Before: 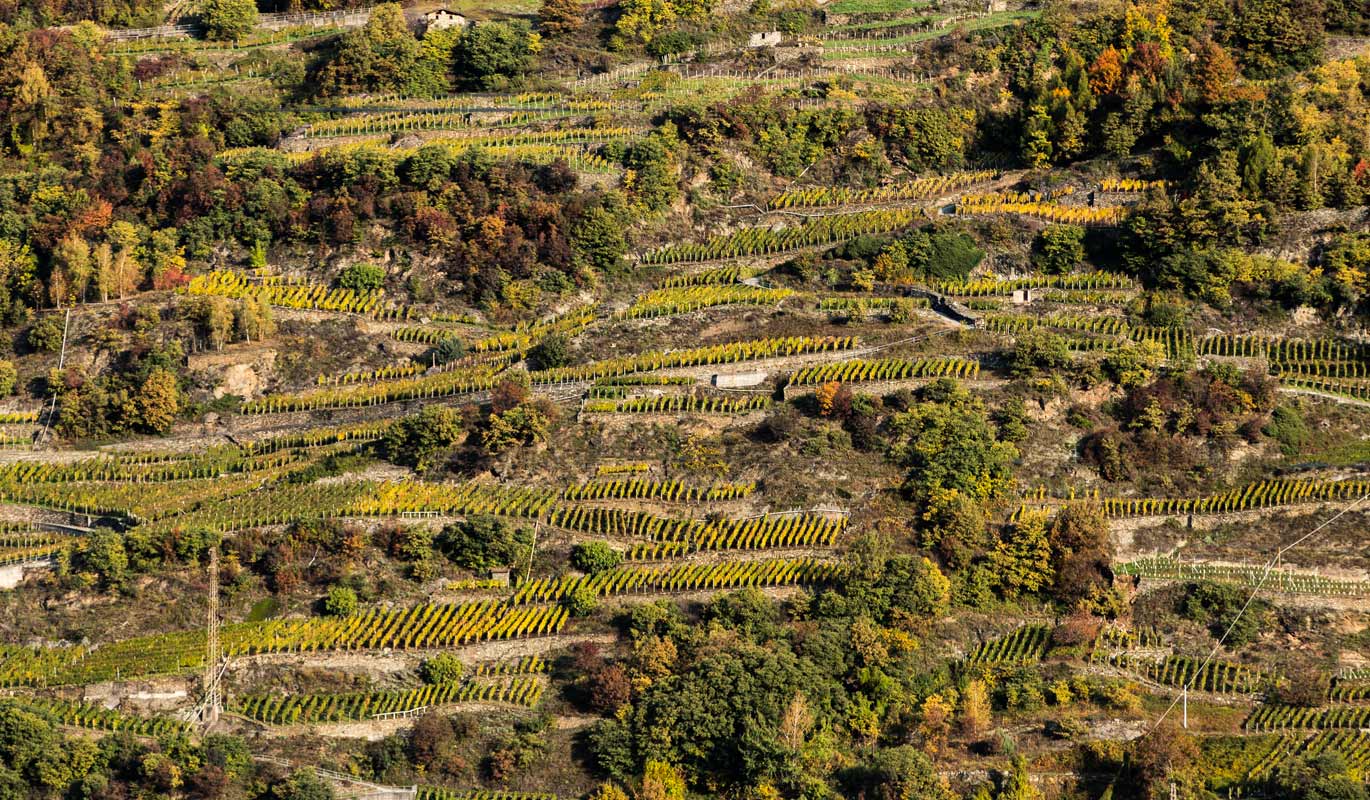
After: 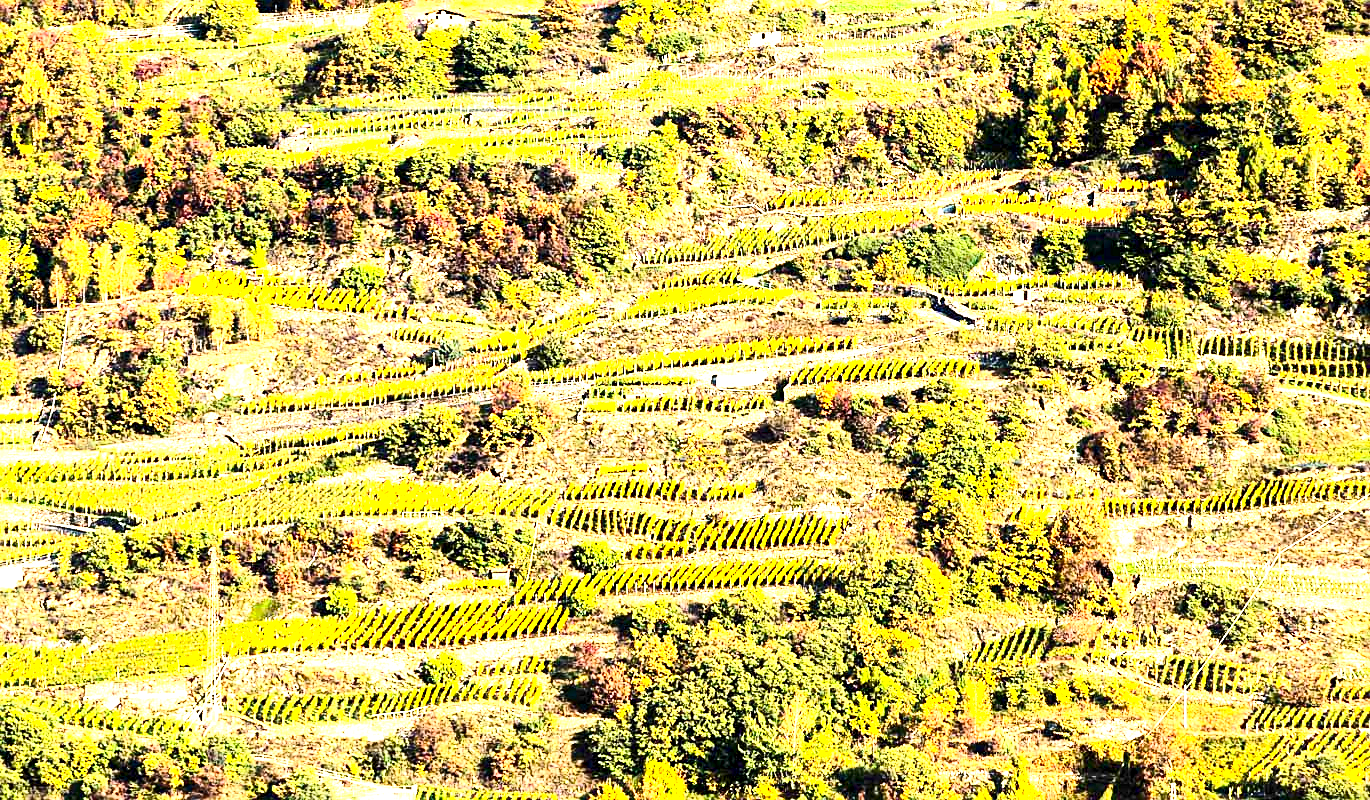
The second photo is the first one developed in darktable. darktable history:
contrast brightness saturation: contrast 0.28
color balance rgb: shadows fall-off 101%, linear chroma grading › mid-tones 7.63%, perceptual saturation grading › mid-tones 11.68%, mask middle-gray fulcrum 22.45%, global vibrance 10.11%, saturation formula JzAzBz (2021)
sharpen: on, module defaults
color correction: saturation 1.11
exposure: black level correction 0.001, exposure 2.607 EV, compensate exposure bias true, compensate highlight preservation false
